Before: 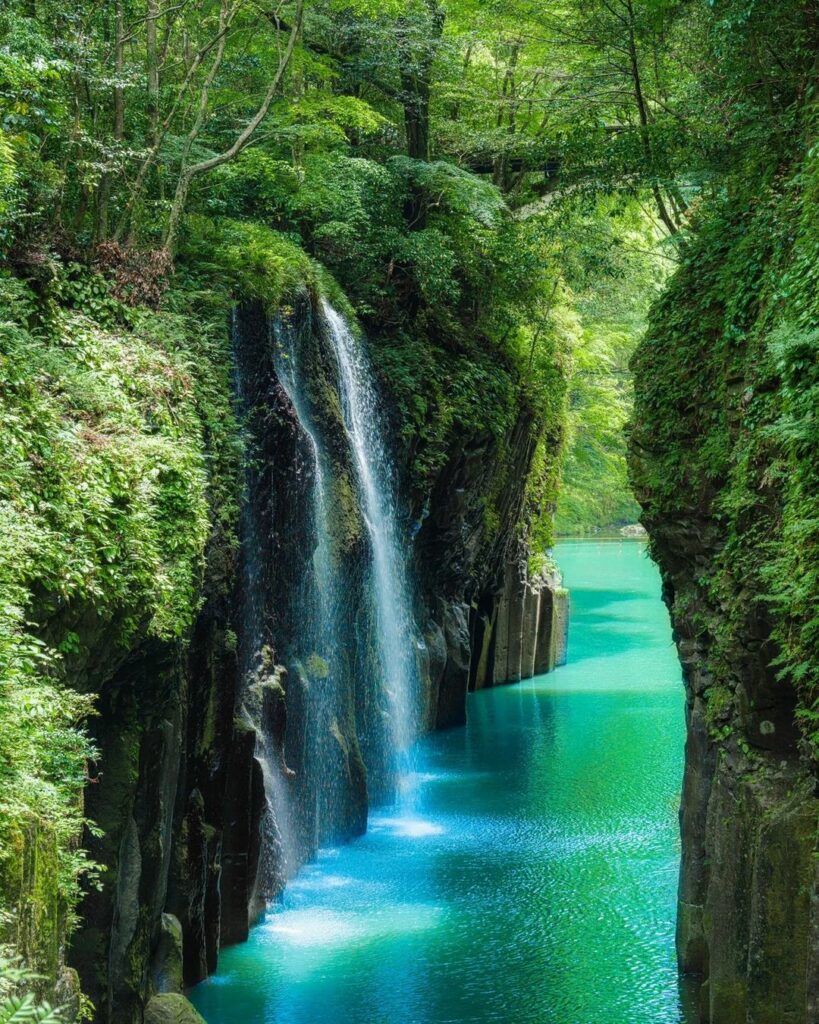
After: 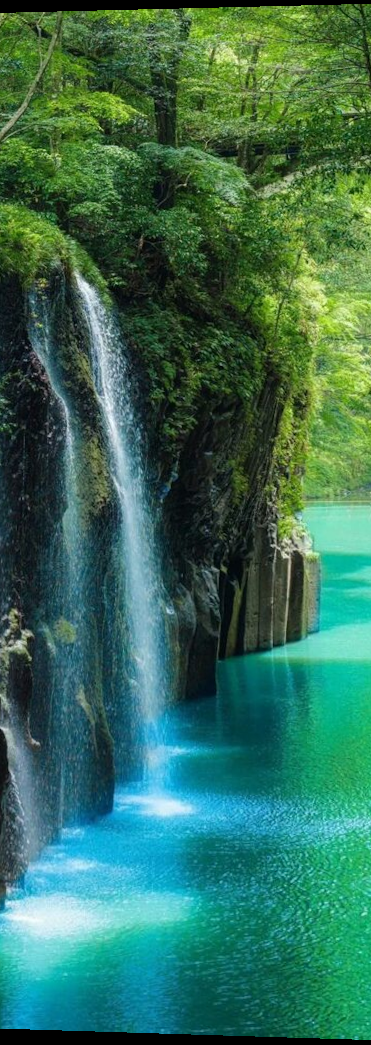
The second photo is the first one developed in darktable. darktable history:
rotate and perspective: rotation 0.128°, lens shift (vertical) -0.181, lens shift (horizontal) -0.044, shear 0.001, automatic cropping off
crop: left 31.229%, right 27.105%
